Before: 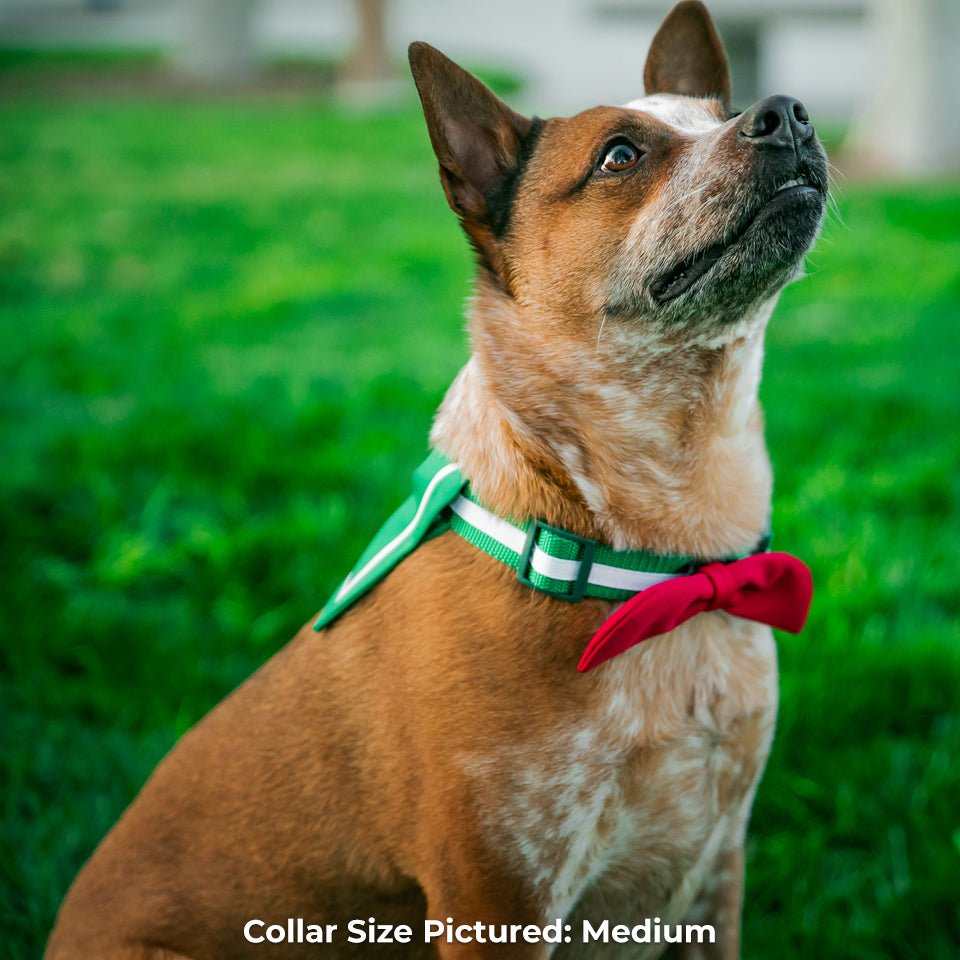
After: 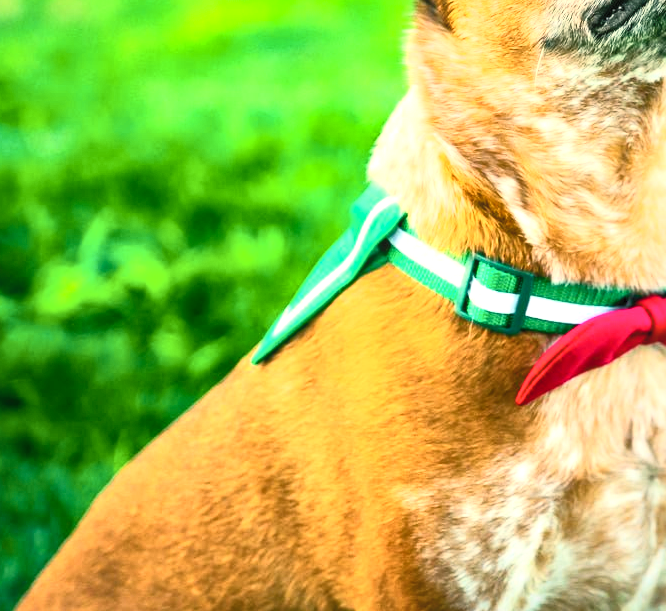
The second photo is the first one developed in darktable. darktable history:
crop: left 6.52%, top 27.821%, right 24.021%, bottom 8.5%
local contrast: mode bilateral grid, contrast 20, coarseness 50, detail 173%, midtone range 0.2
contrast brightness saturation: contrast 0.384, brightness 0.535
color balance rgb: shadows lift › chroma 1.024%, shadows lift › hue 241.51°, highlights gain › chroma 2.948%, highlights gain › hue 60.68°, perceptual saturation grading › global saturation 25.907%, global vibrance 21.576%
exposure: exposure 0.61 EV, compensate highlight preservation false
